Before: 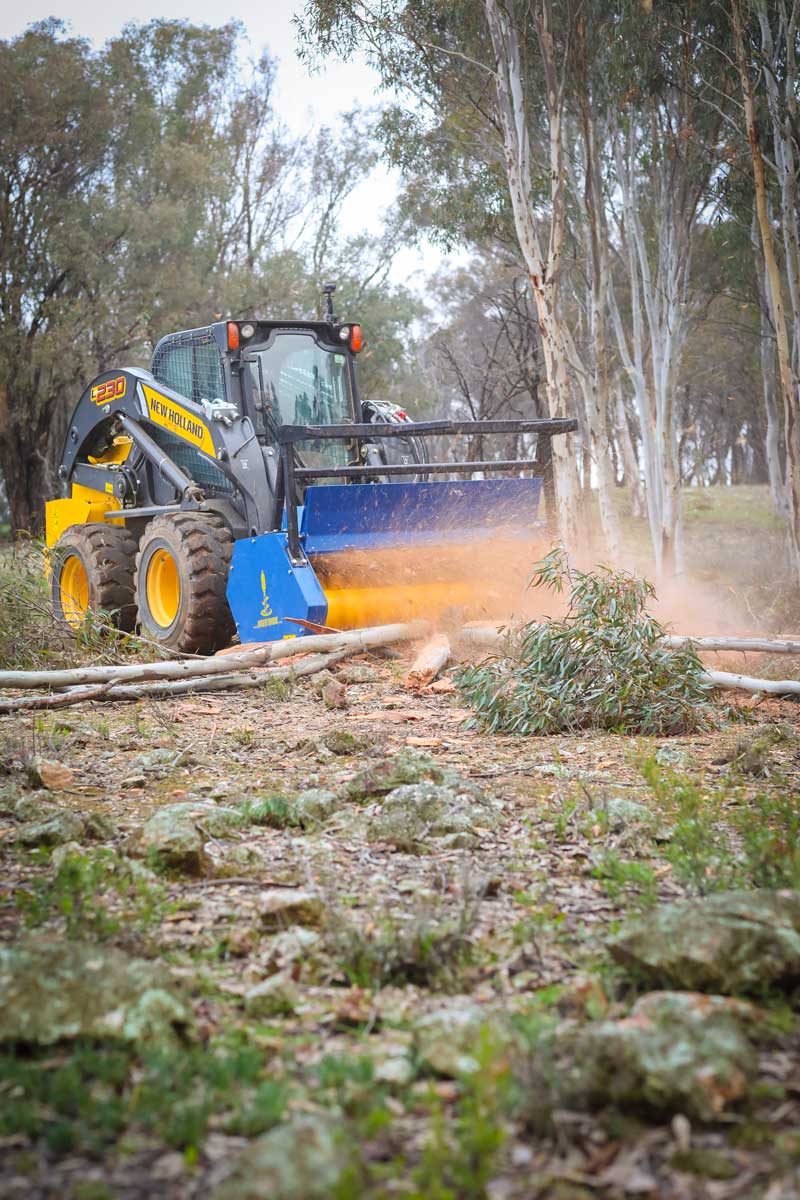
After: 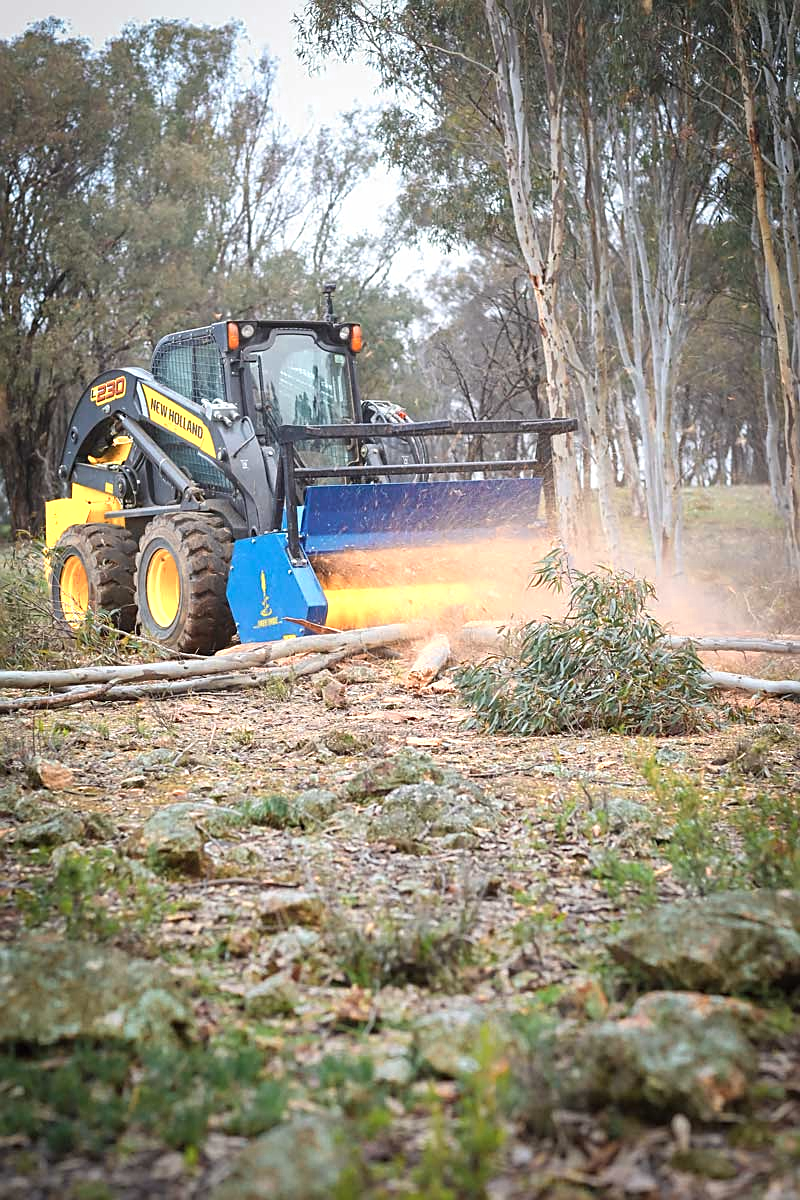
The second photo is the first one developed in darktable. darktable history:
color zones: curves: ch0 [(0.018, 0.548) (0.197, 0.654) (0.425, 0.447) (0.605, 0.658) (0.732, 0.579)]; ch1 [(0.105, 0.531) (0.224, 0.531) (0.386, 0.39) (0.618, 0.456) (0.732, 0.456) (0.956, 0.421)]; ch2 [(0.039, 0.583) (0.215, 0.465) (0.399, 0.544) (0.465, 0.548) (0.614, 0.447) (0.724, 0.43) (0.882, 0.623) (0.956, 0.632)]
sharpen: on, module defaults
